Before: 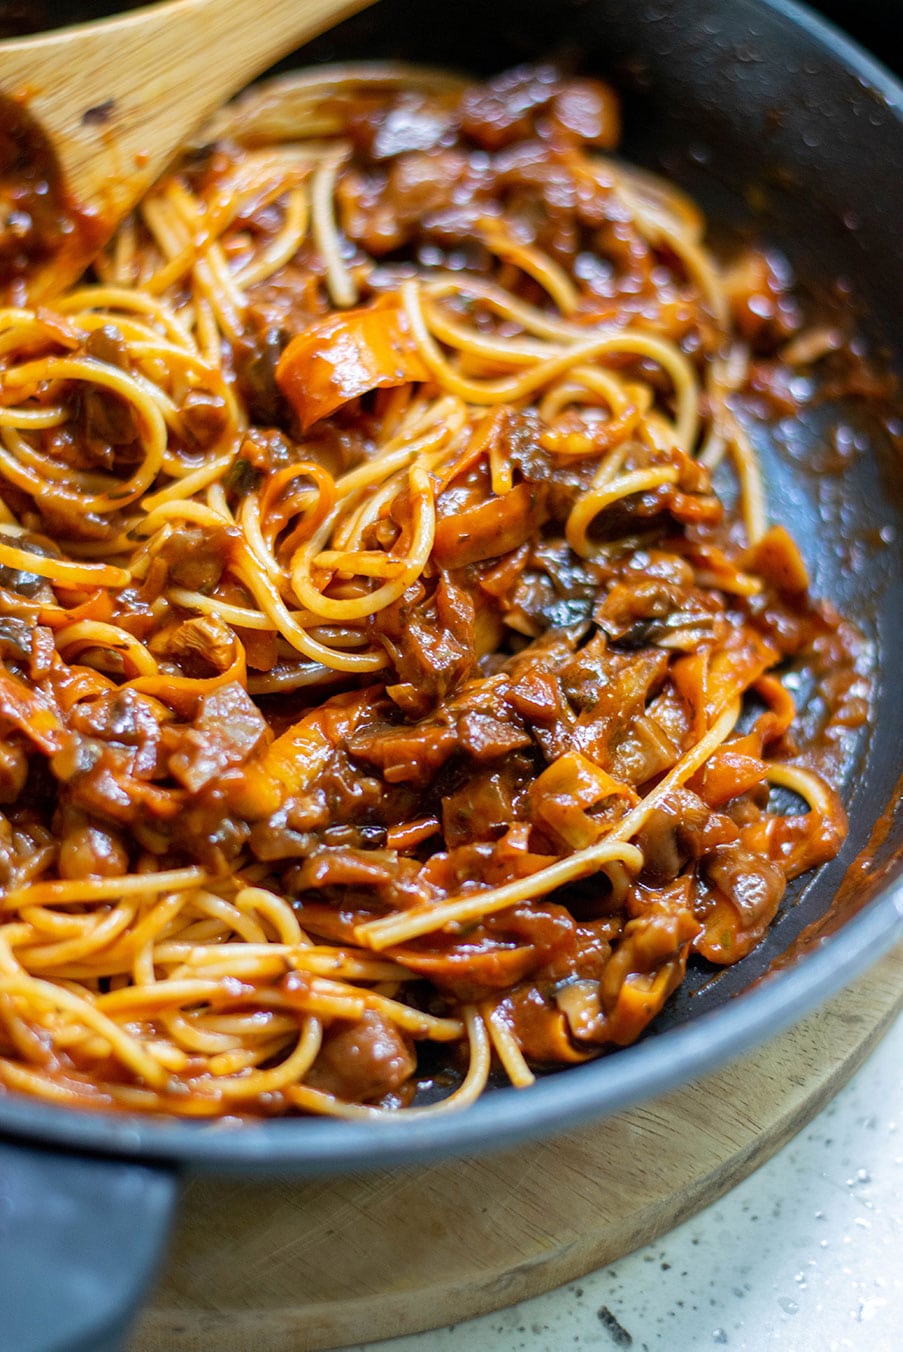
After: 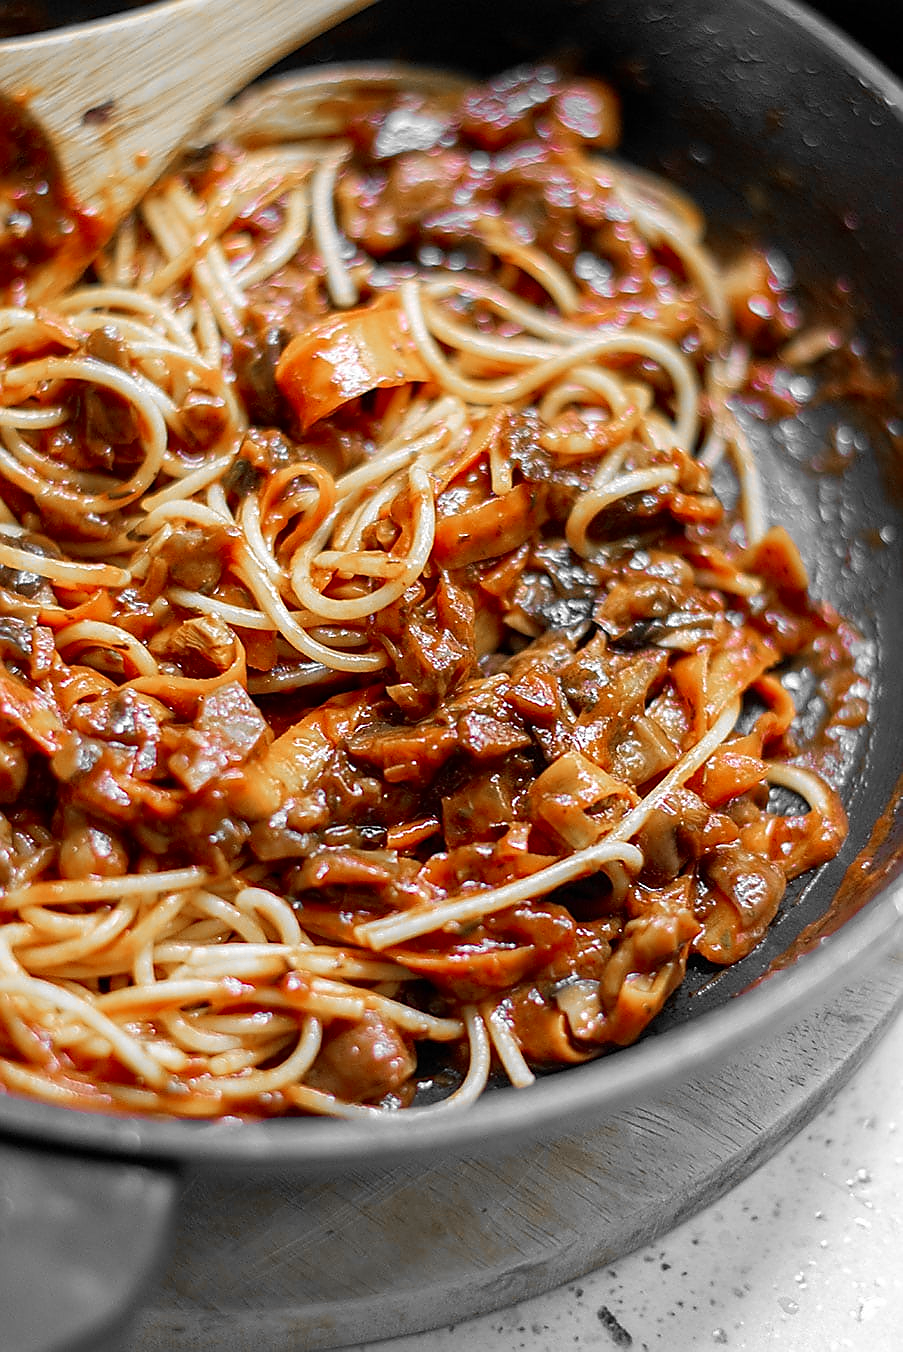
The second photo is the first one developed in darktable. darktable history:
sharpen: radius 1.374, amount 1.237, threshold 0.655
color zones: curves: ch1 [(0, 0.638) (0.193, 0.442) (0.286, 0.15) (0.429, 0.14) (0.571, 0.142) (0.714, 0.154) (0.857, 0.175) (1, 0.638)], mix 101.39%, process mode strong
tone equalizer: edges refinement/feathering 500, mask exposure compensation -1.57 EV, preserve details no
